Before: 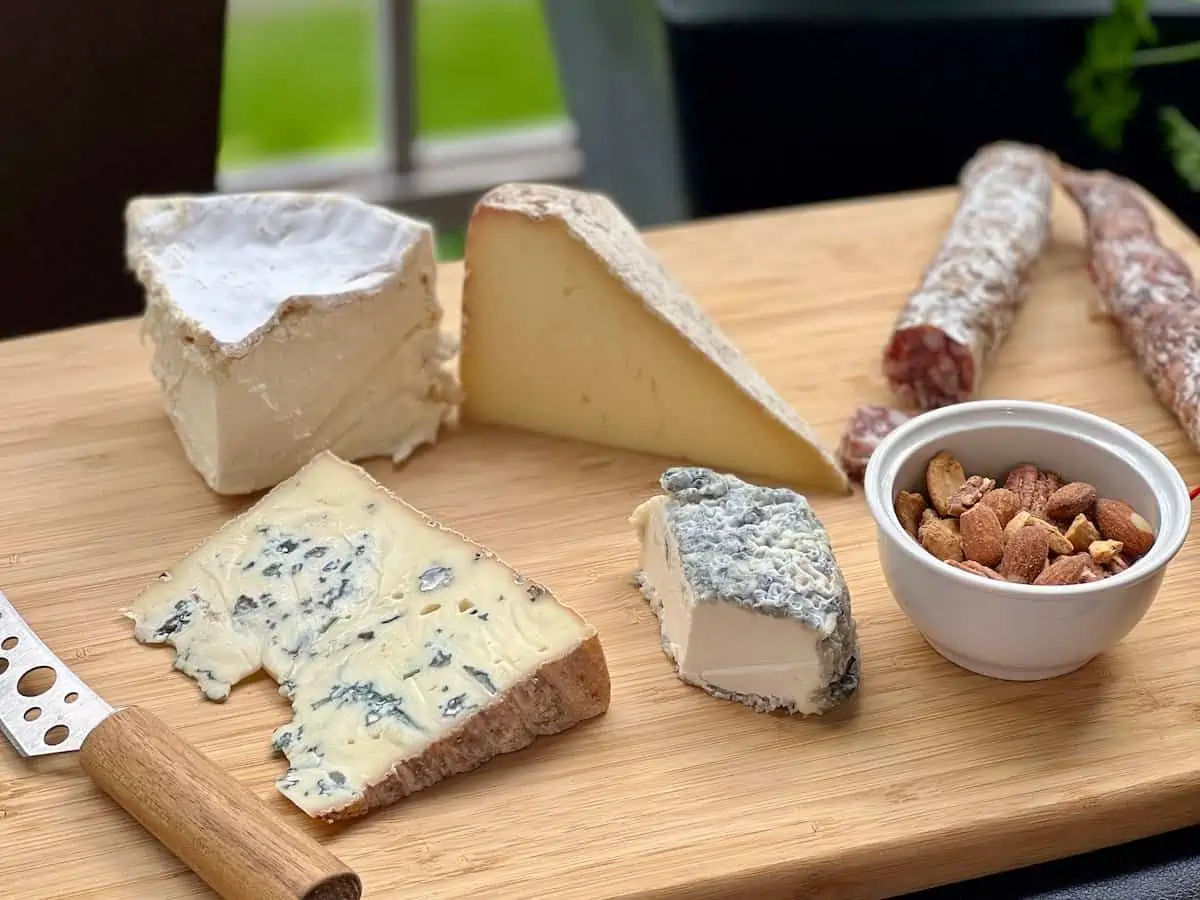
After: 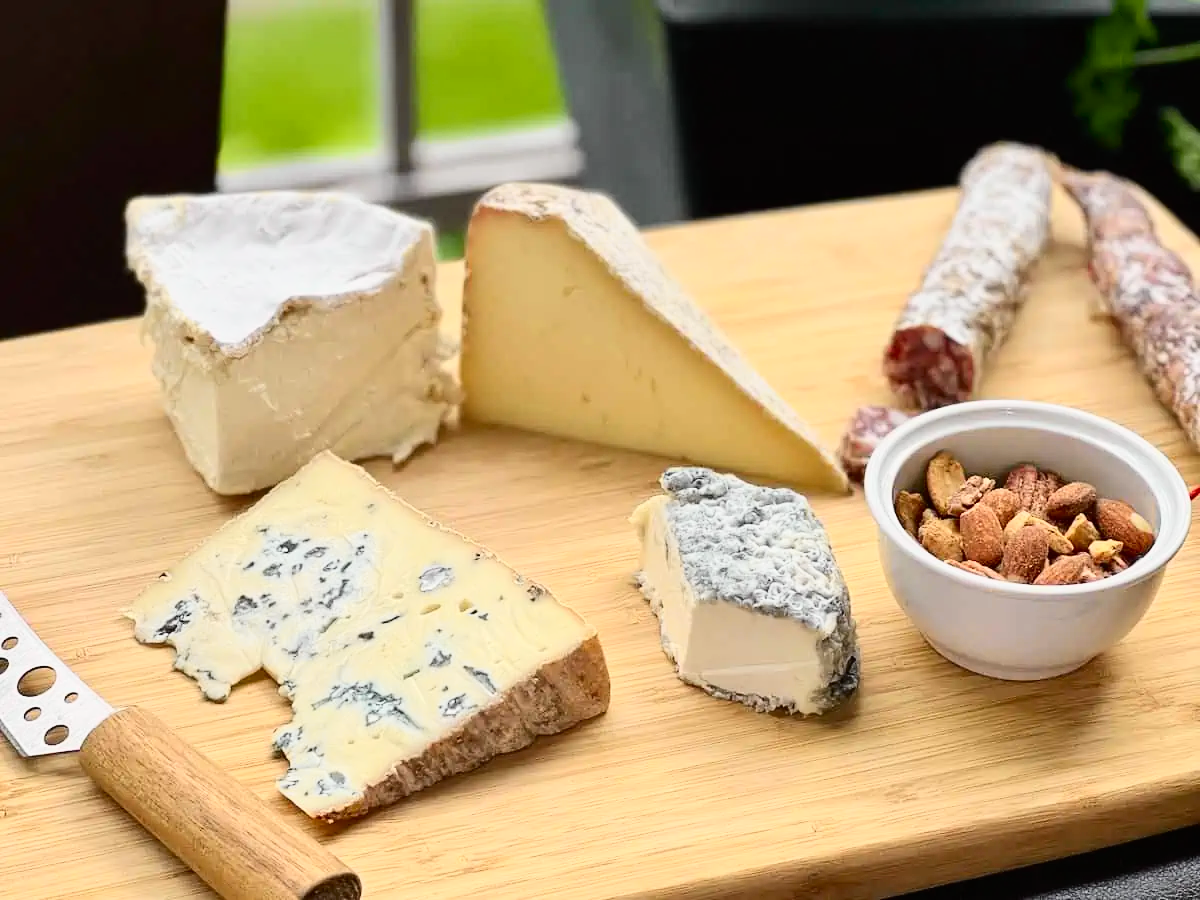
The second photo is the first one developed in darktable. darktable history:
tone curve: curves: ch0 [(0, 0.008) (0.107, 0.083) (0.283, 0.287) (0.429, 0.51) (0.607, 0.739) (0.789, 0.893) (0.998, 0.978)]; ch1 [(0, 0) (0.323, 0.339) (0.438, 0.427) (0.478, 0.484) (0.502, 0.502) (0.527, 0.525) (0.571, 0.579) (0.608, 0.629) (0.669, 0.704) (0.859, 0.899) (1, 1)]; ch2 [(0, 0) (0.33, 0.347) (0.421, 0.456) (0.473, 0.498) (0.502, 0.504) (0.522, 0.524) (0.549, 0.567) (0.593, 0.626) (0.676, 0.724) (1, 1)], color space Lab, independent channels, preserve colors none
